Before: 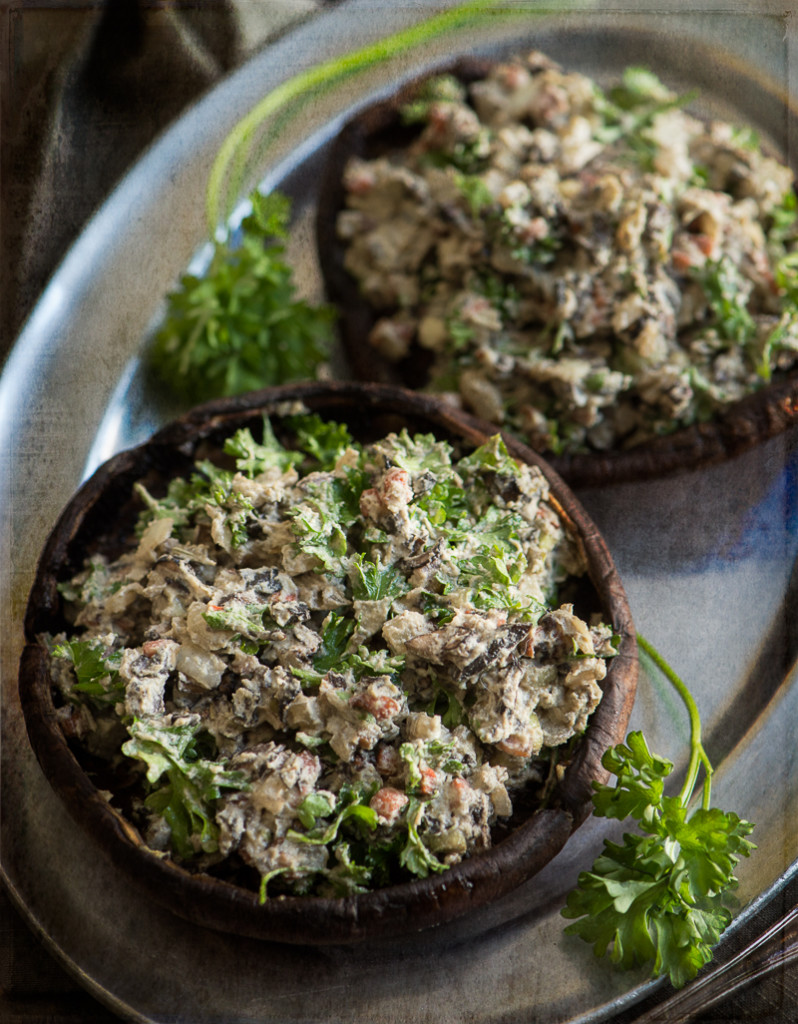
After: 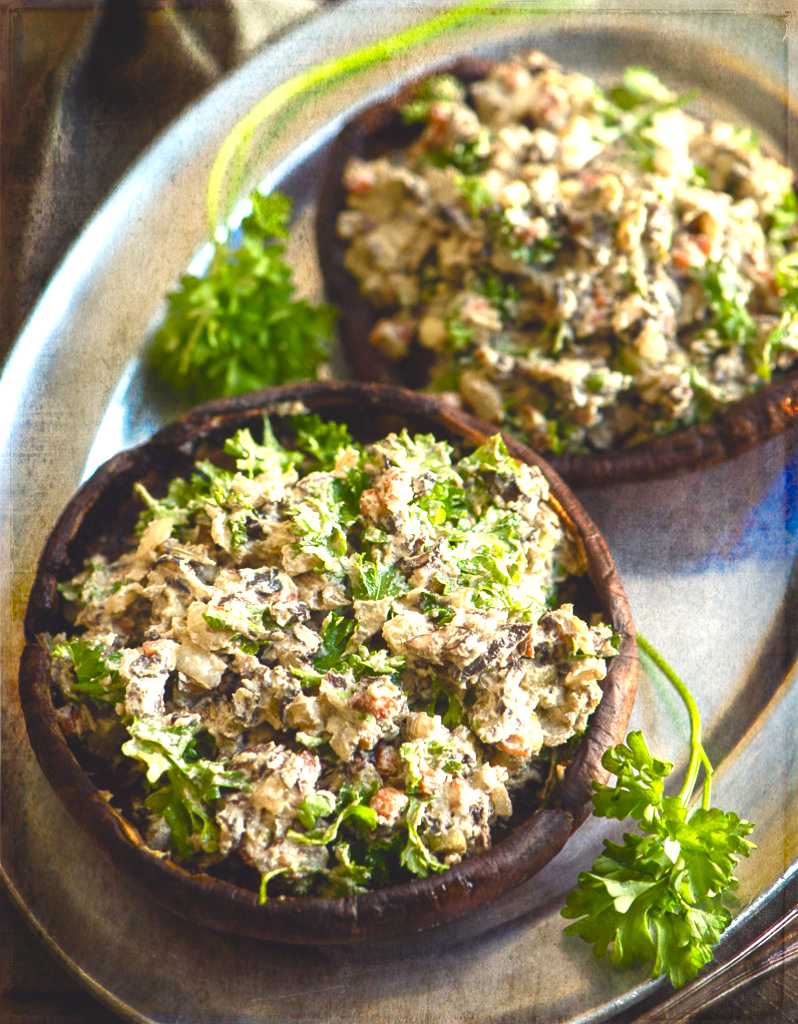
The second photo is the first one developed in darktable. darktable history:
exposure: black level correction 0, exposure 1.2 EV, compensate highlight preservation false
color balance rgb: shadows lift › chroma 3%, shadows lift › hue 280.8°, power › hue 330°, highlights gain › chroma 3%, highlights gain › hue 75.6°, global offset › luminance 1.5%, perceptual saturation grading › global saturation 20%, perceptual saturation grading › highlights -25%, perceptual saturation grading › shadows 50%, global vibrance 30%
local contrast: mode bilateral grid, contrast 100, coarseness 100, detail 91%, midtone range 0.2
